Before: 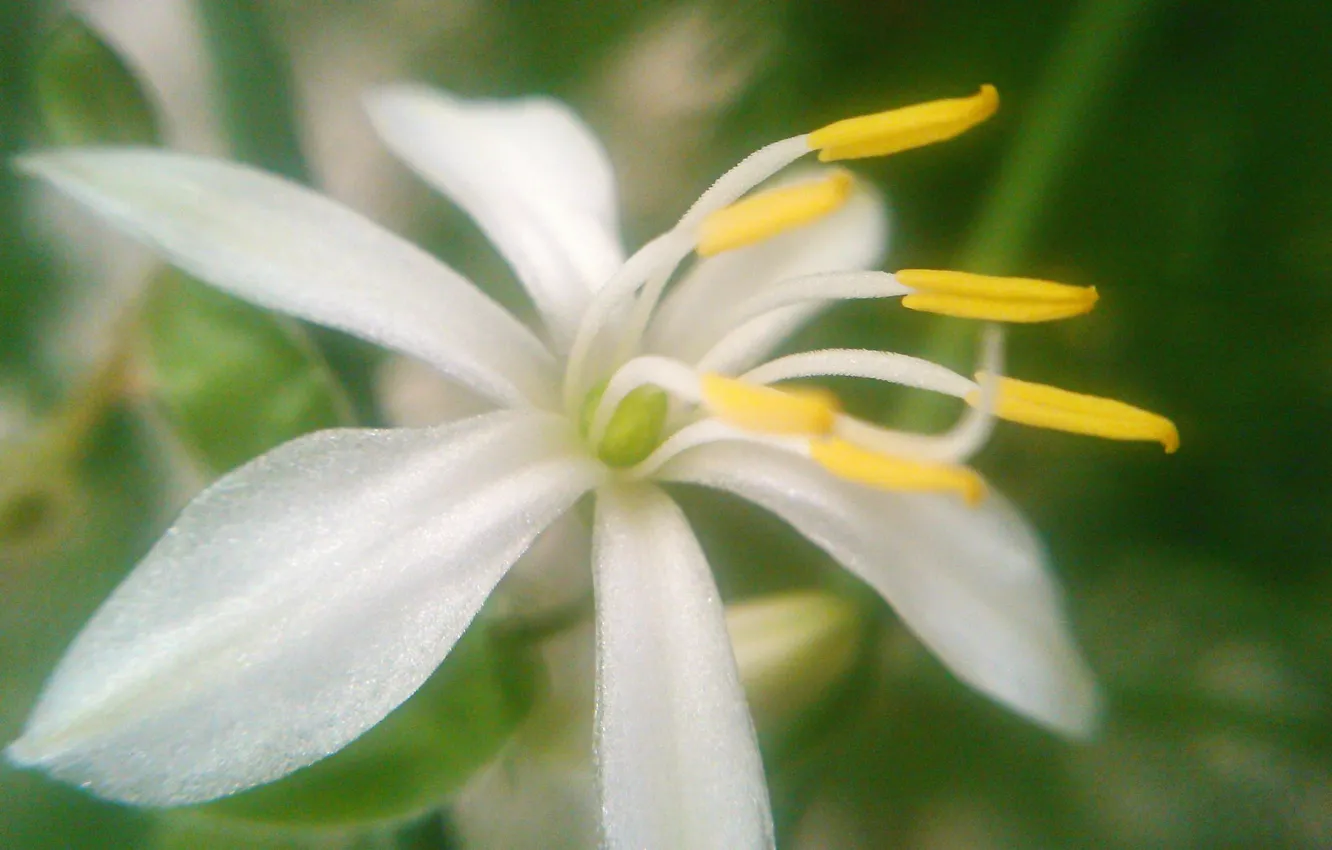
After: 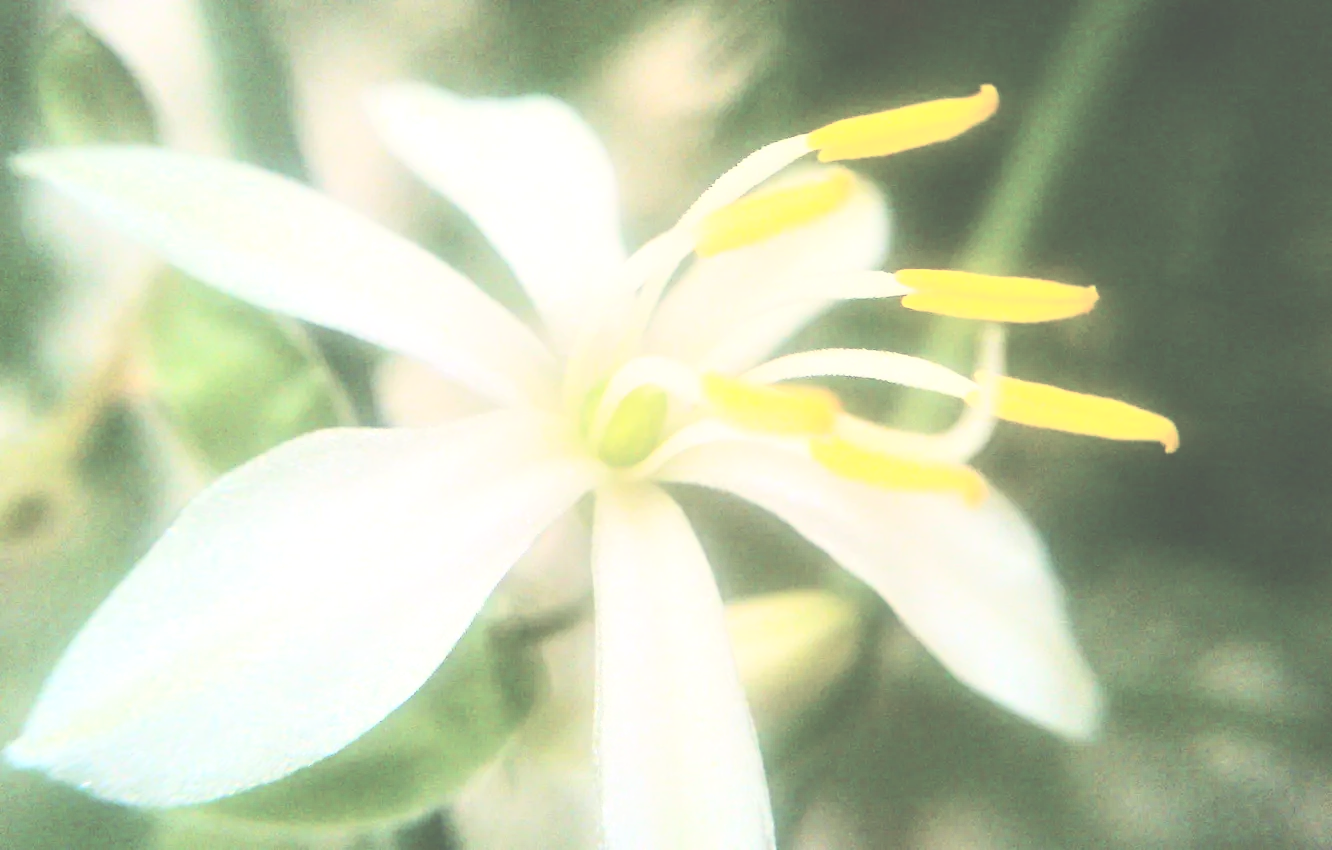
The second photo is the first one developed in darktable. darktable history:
exposure: black level correction -0.087, compensate exposure bias true, compensate highlight preservation false
local contrast: highlights 103%, shadows 98%, detail 120%, midtone range 0.2
contrast brightness saturation: contrast 0.631, brightness 0.343, saturation 0.138
